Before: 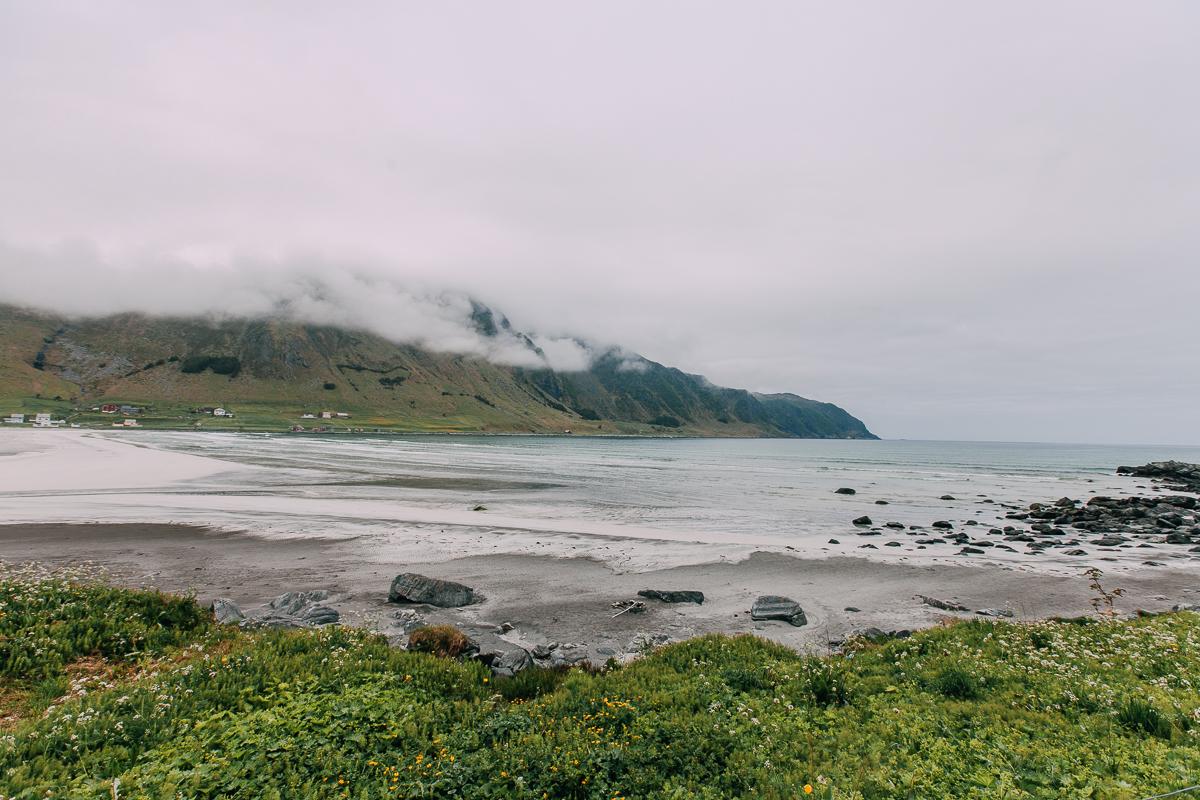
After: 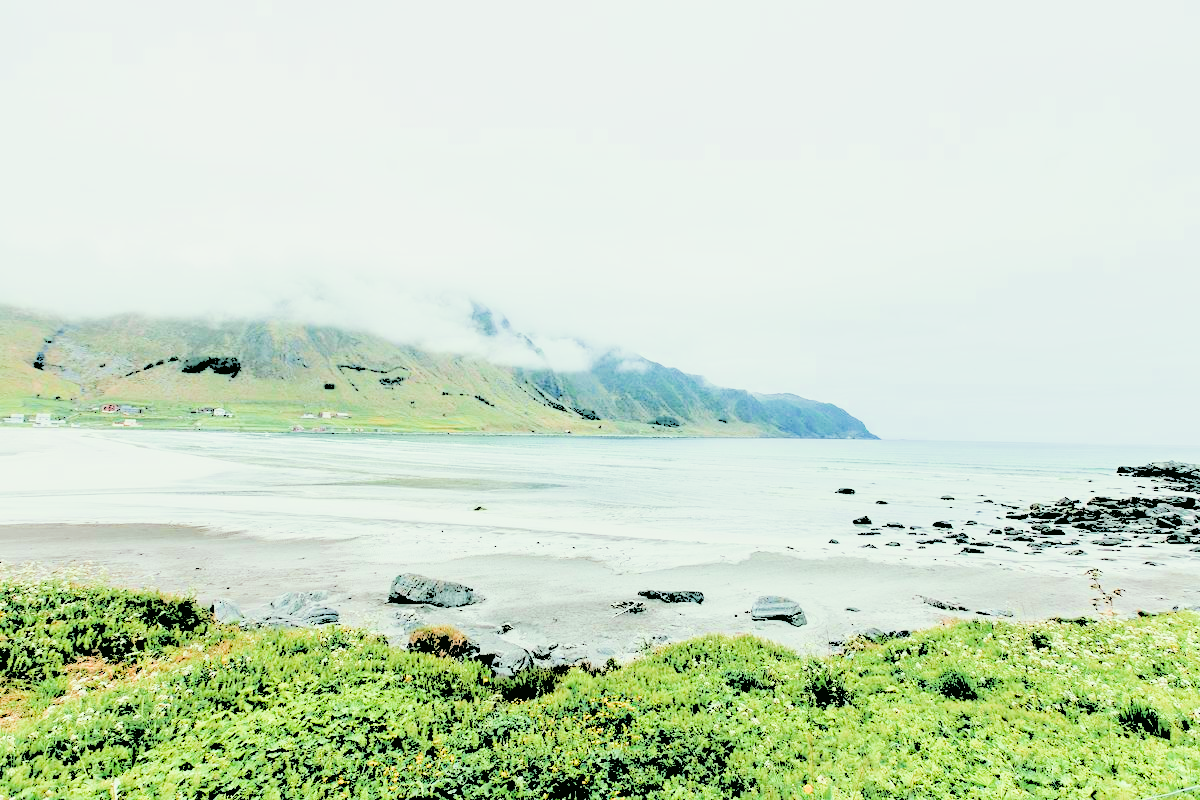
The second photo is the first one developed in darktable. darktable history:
filmic rgb: middle gray luminance 2.5%, black relative exposure -10 EV, white relative exposure 7 EV, threshold 6 EV, dynamic range scaling 10%, target black luminance 0%, hardness 3.19, latitude 44.39%, contrast 0.682, highlights saturation mix 5%, shadows ↔ highlights balance 13.63%, add noise in highlights 0, color science v3 (2019), use custom middle-gray values true, iterations of high-quality reconstruction 0, contrast in highlights soft, enable highlight reconstruction true
rgb levels: levels [[0.027, 0.429, 0.996], [0, 0.5, 1], [0, 0.5, 1]]
color balance: mode lift, gamma, gain (sRGB), lift [0.997, 0.979, 1.021, 1.011], gamma [1, 1.084, 0.916, 0.998], gain [1, 0.87, 1.13, 1.101], contrast 4.55%, contrast fulcrum 38.24%, output saturation 104.09%
color correction: highlights a* 4.02, highlights b* 4.98, shadows a* -7.55, shadows b* 4.98
